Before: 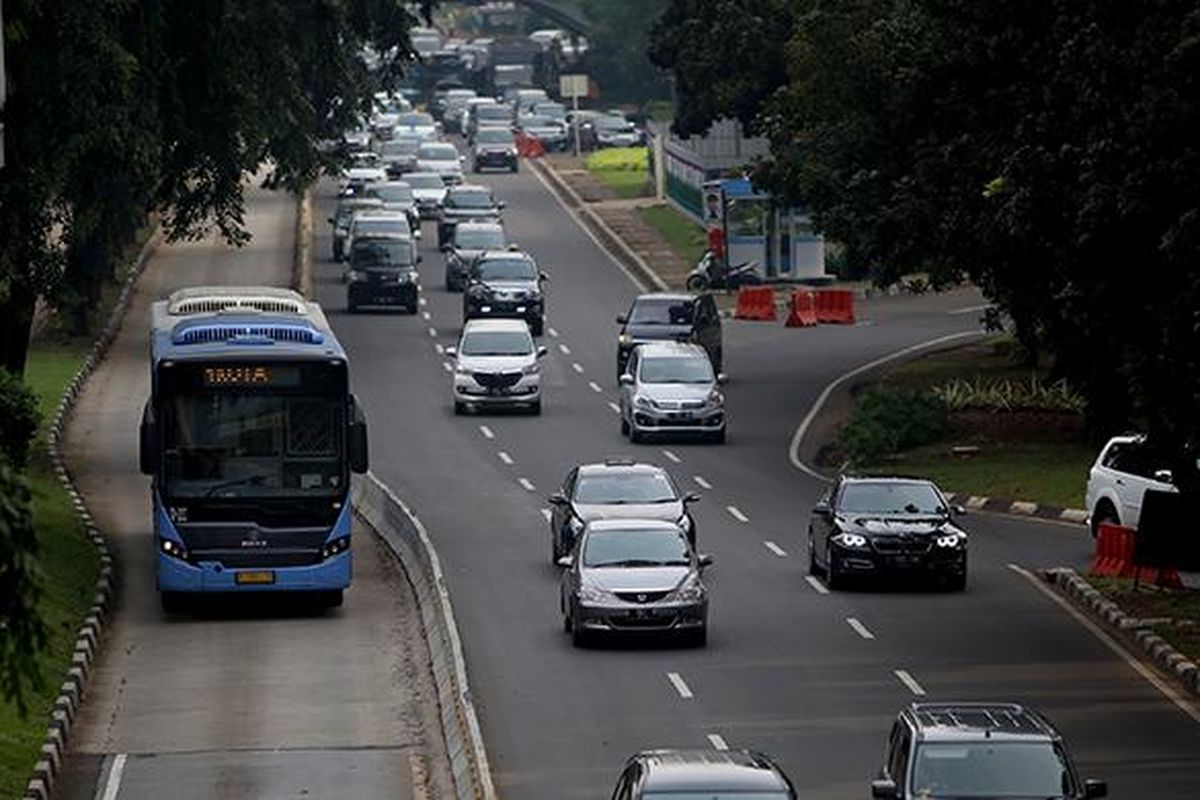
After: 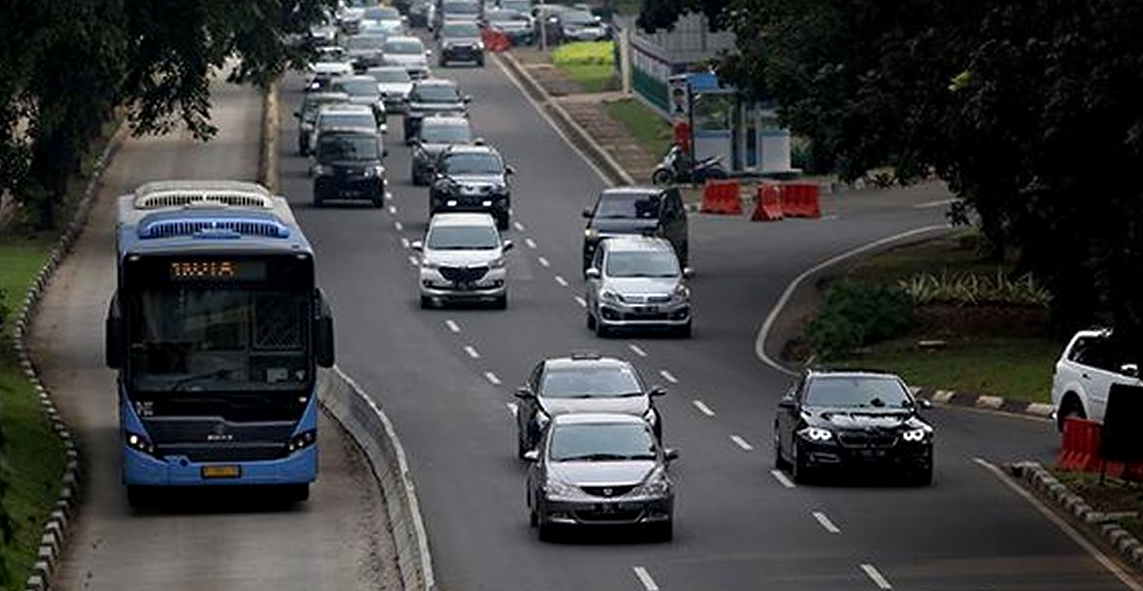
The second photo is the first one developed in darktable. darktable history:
crop and rotate: left 2.861%, top 13.483%, right 1.862%, bottom 12.584%
contrast equalizer: octaves 7, y [[0.515 ×6], [0.507 ×6], [0.425 ×6], [0 ×6], [0 ×6]]
sharpen: radius 5.281, amount 0.317, threshold 26.569
